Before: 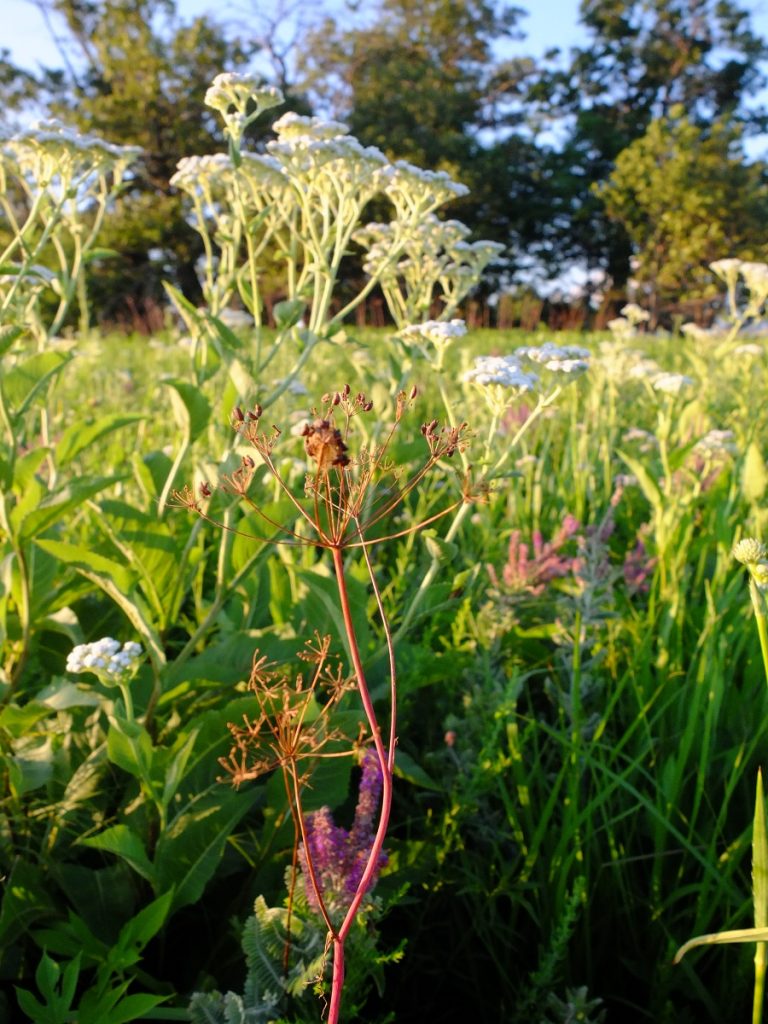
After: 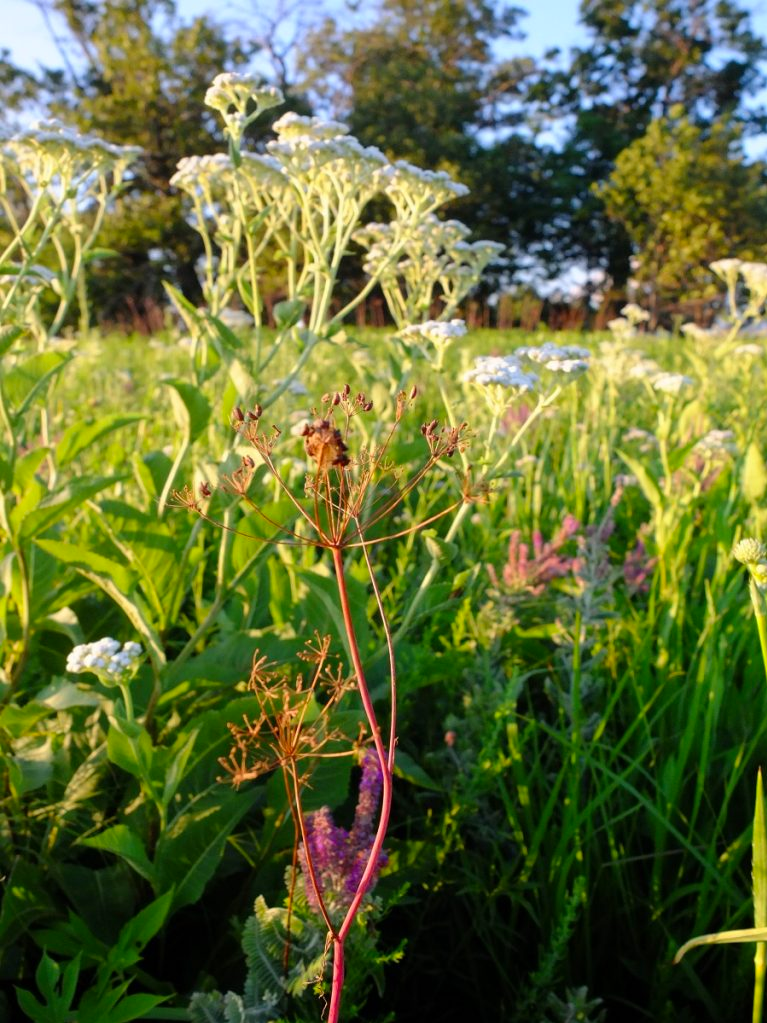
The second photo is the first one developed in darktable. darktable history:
contrast brightness saturation: saturation 0.097
crop and rotate: left 0.114%, bottom 0.002%
